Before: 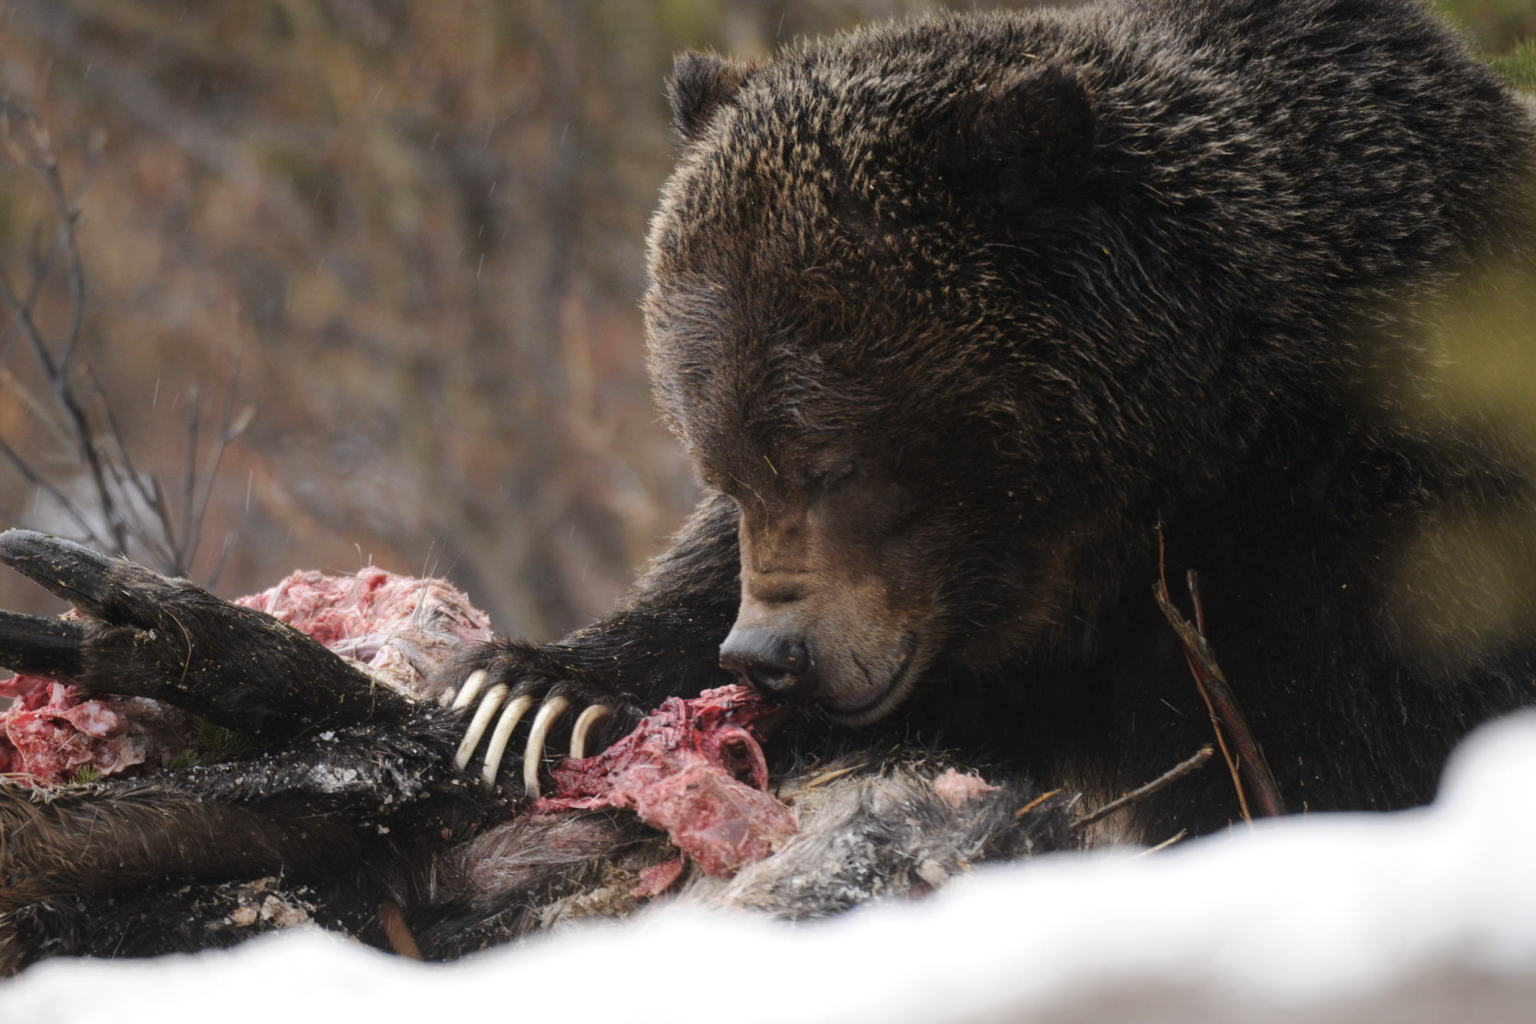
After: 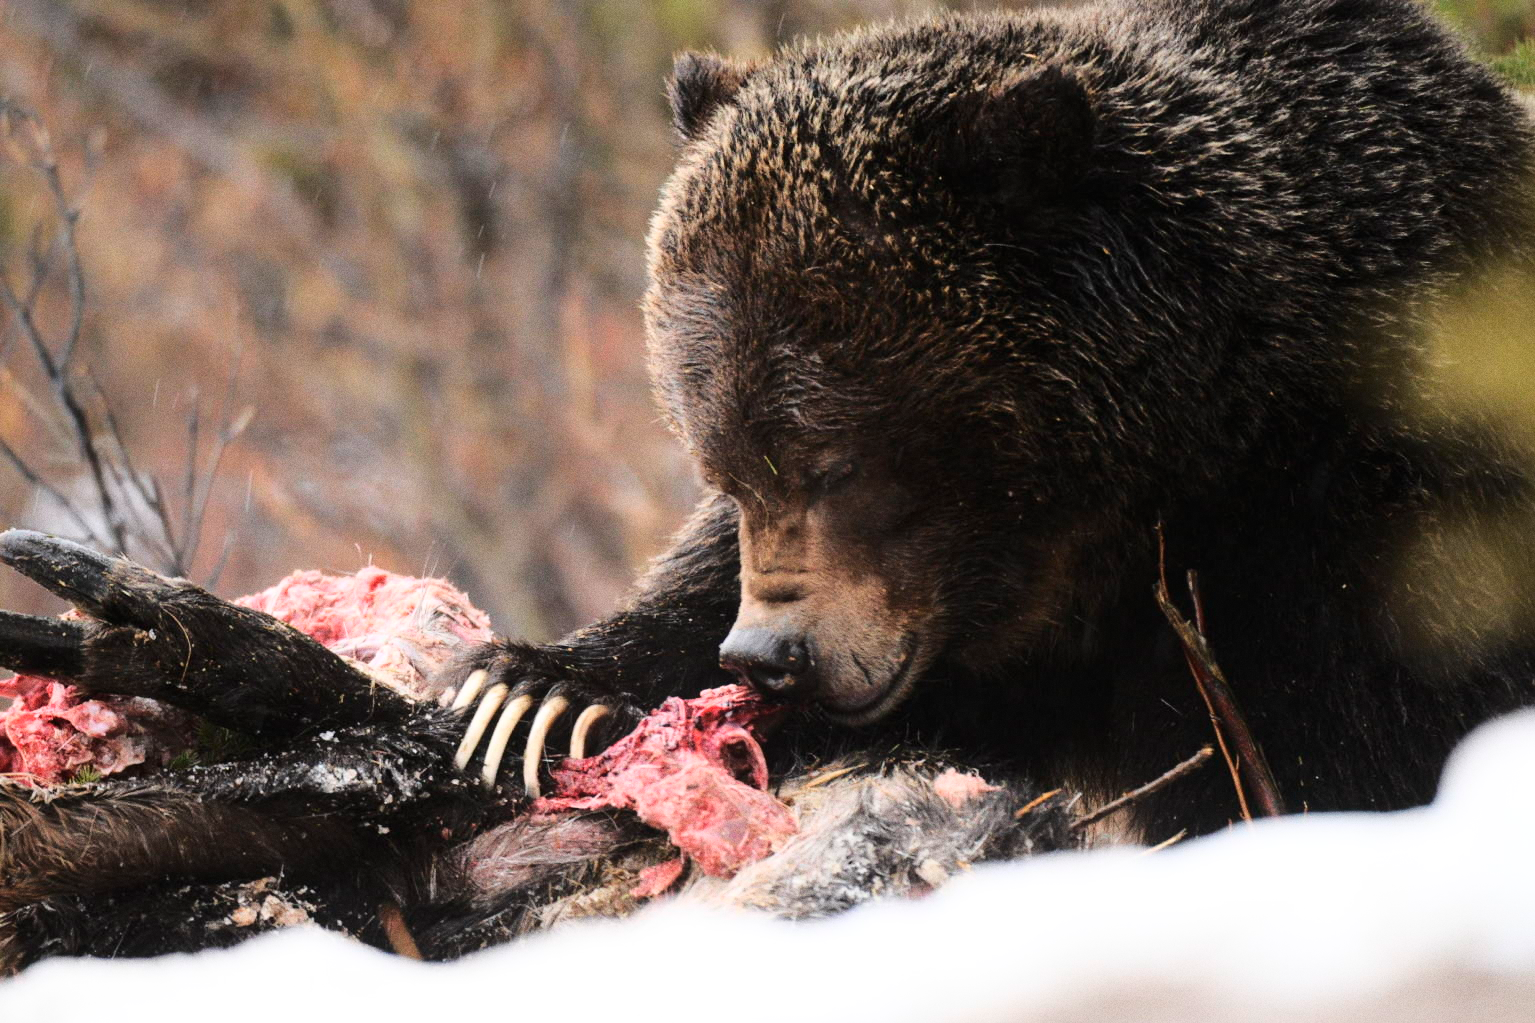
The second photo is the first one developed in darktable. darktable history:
grain: on, module defaults
base curve: curves: ch0 [(0, 0) (0.028, 0.03) (0.121, 0.232) (0.46, 0.748) (0.859, 0.968) (1, 1)]
